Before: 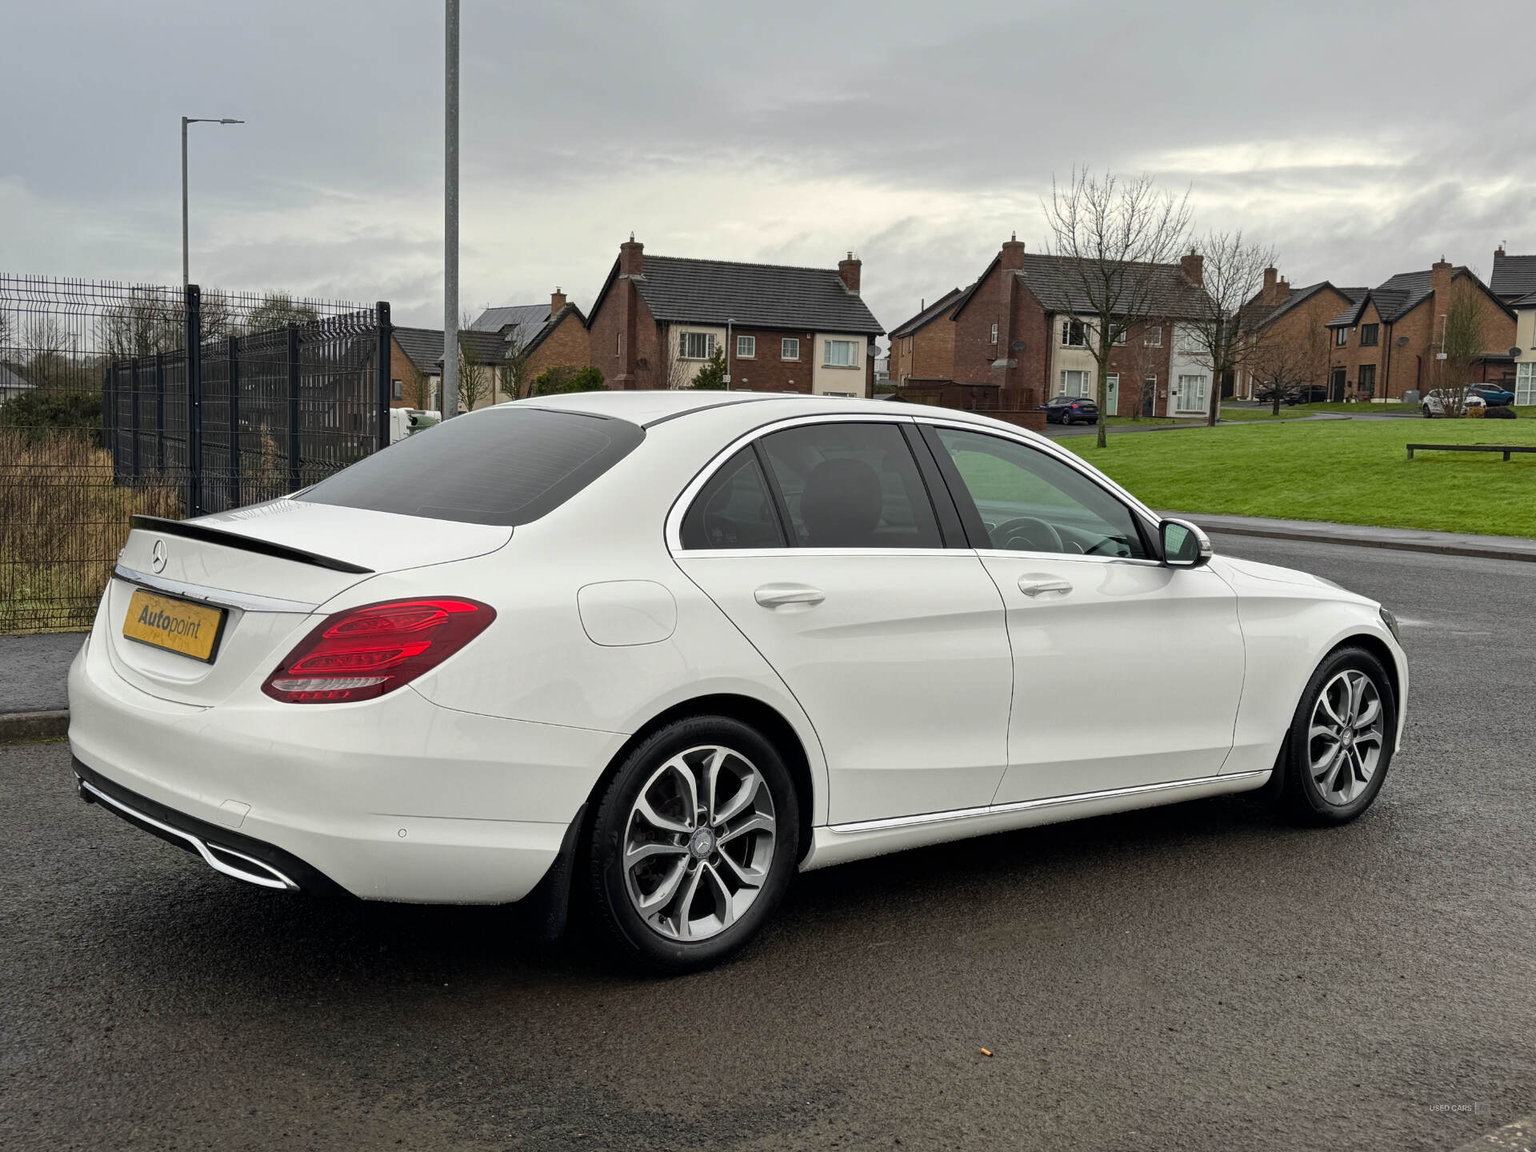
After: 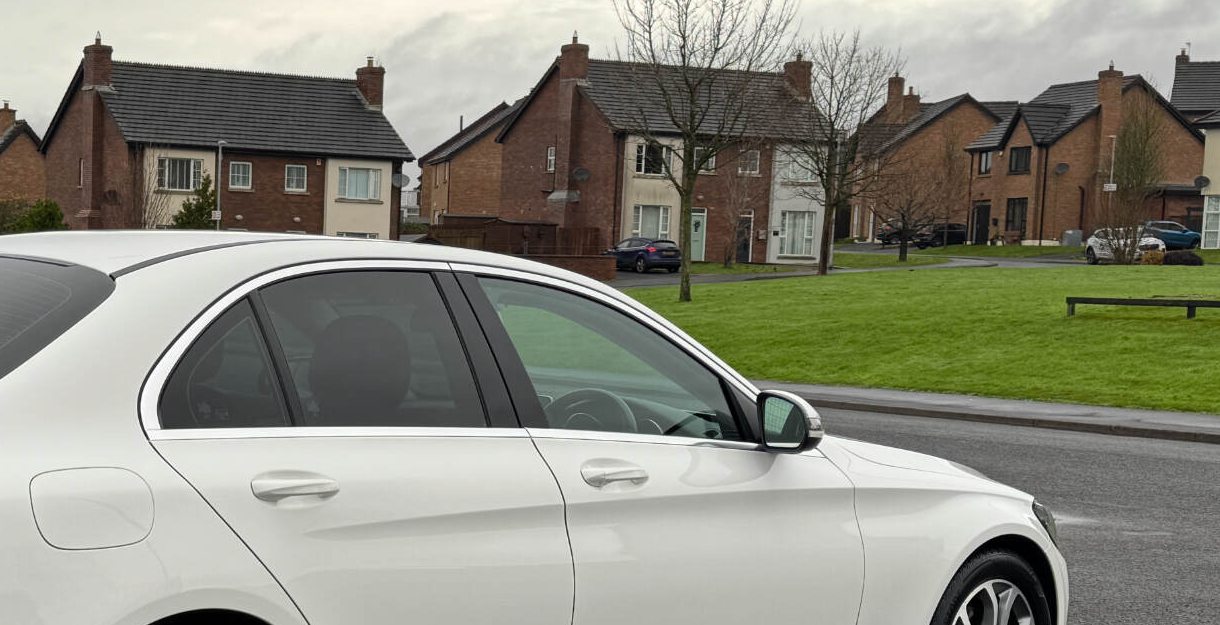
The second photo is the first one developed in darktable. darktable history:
crop: left 36.083%, top 17.925%, right 0.369%, bottom 38.631%
